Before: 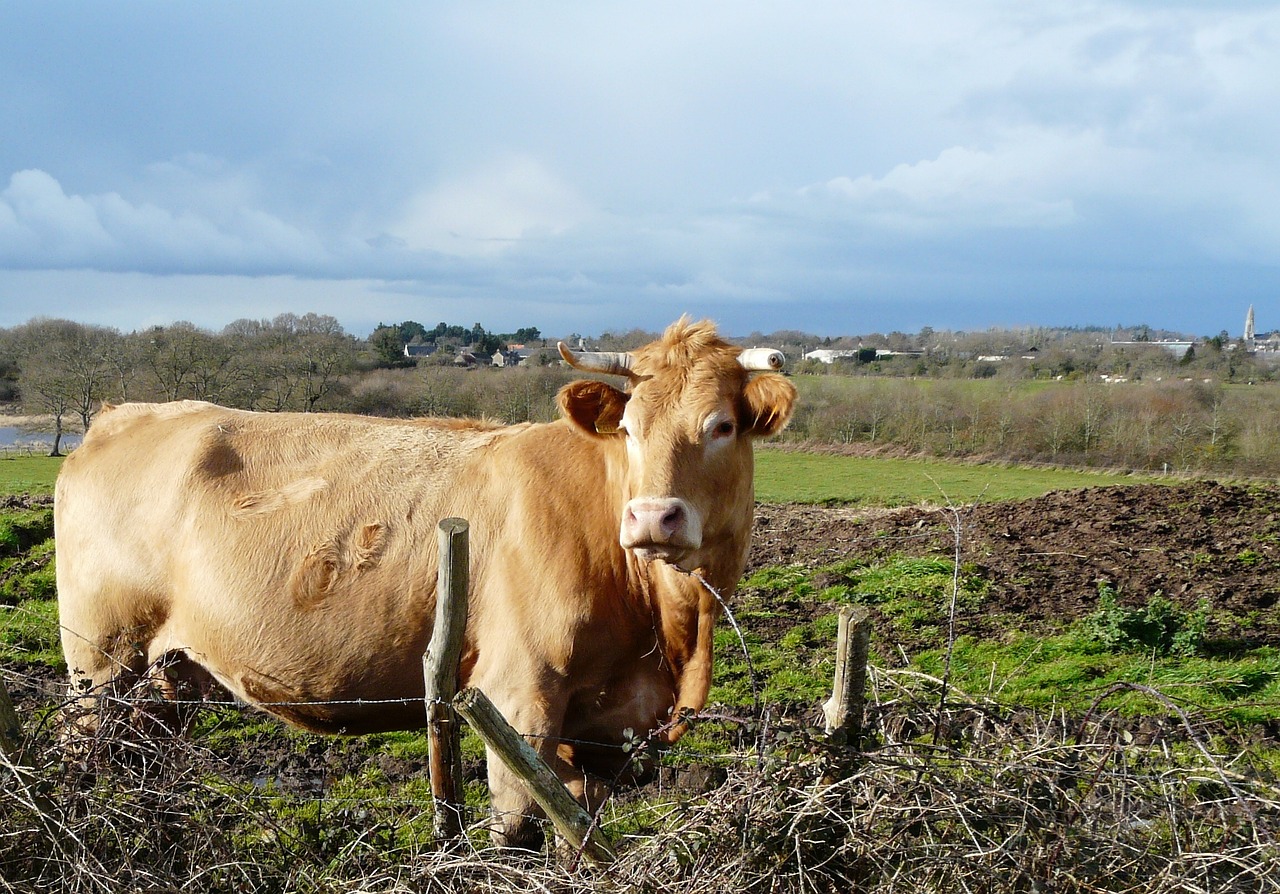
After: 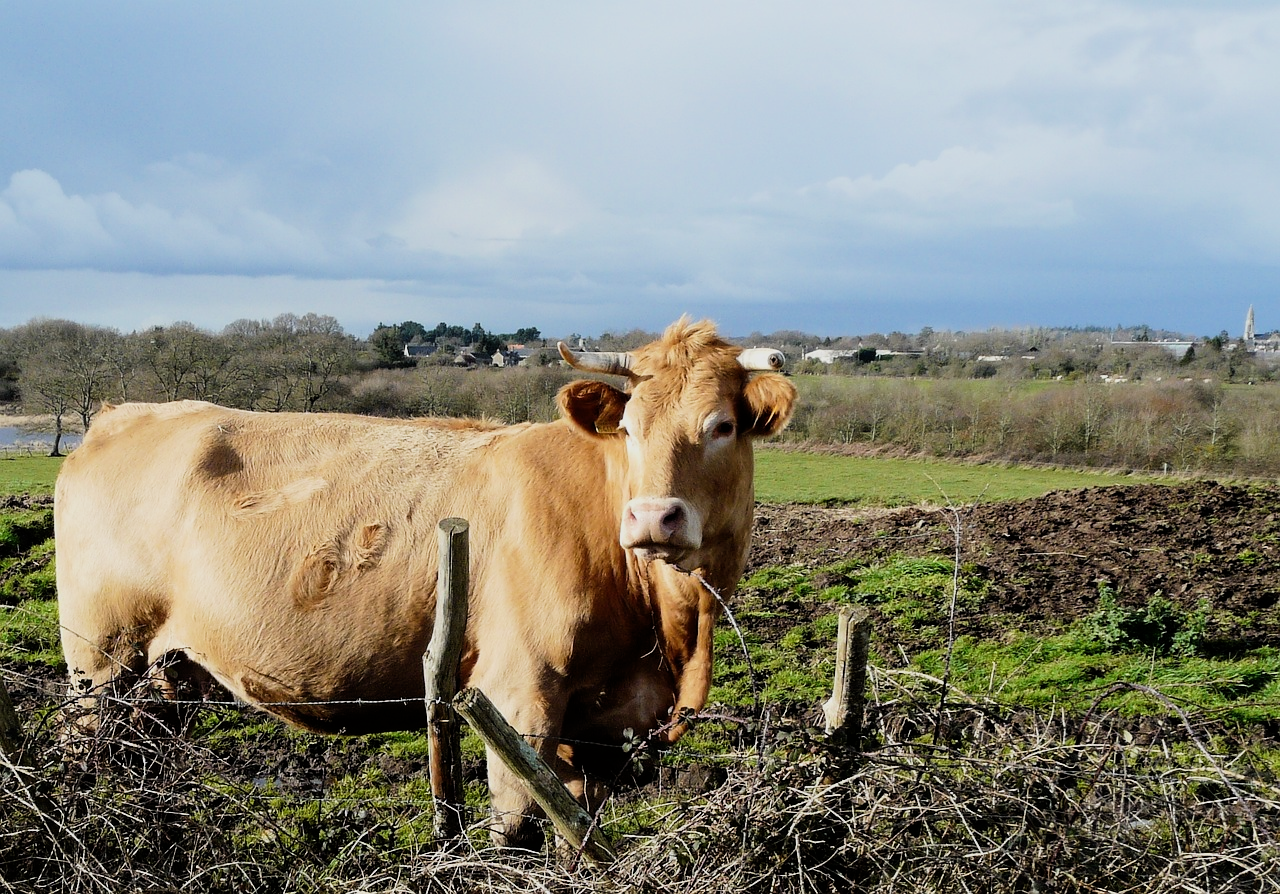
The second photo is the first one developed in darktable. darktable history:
filmic rgb: black relative exposure -16 EV, white relative exposure 5.26 EV, hardness 5.89, contrast 1.249
